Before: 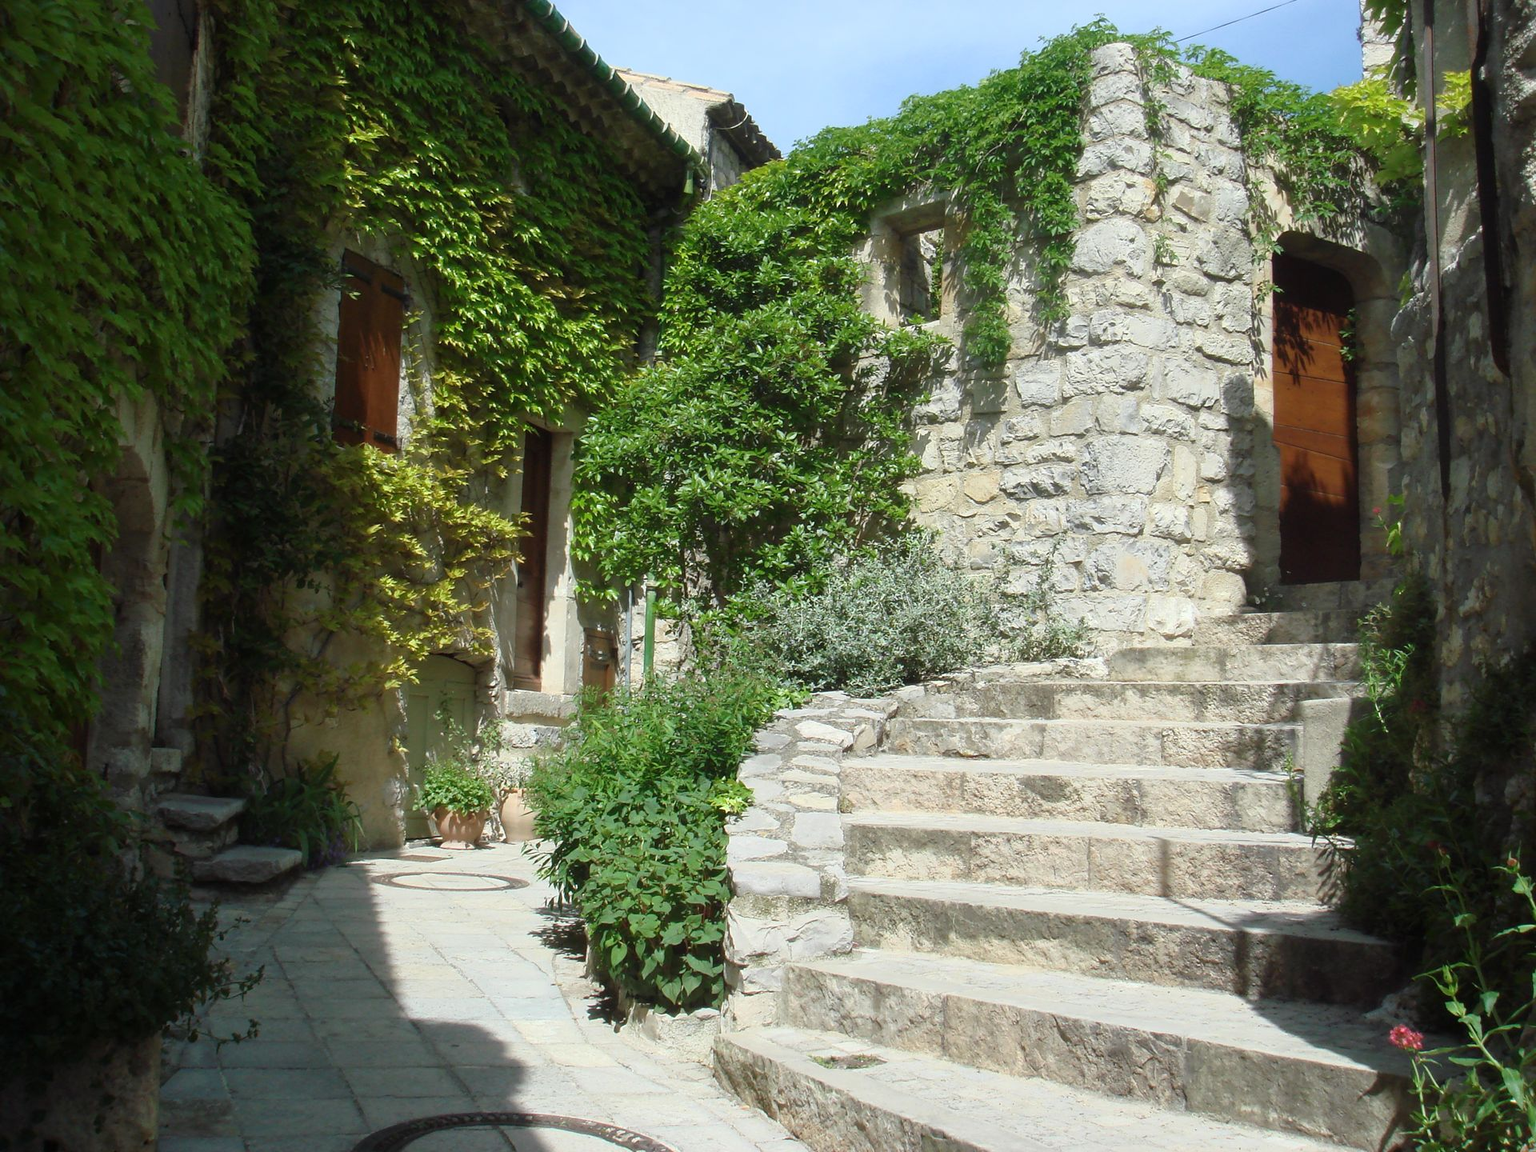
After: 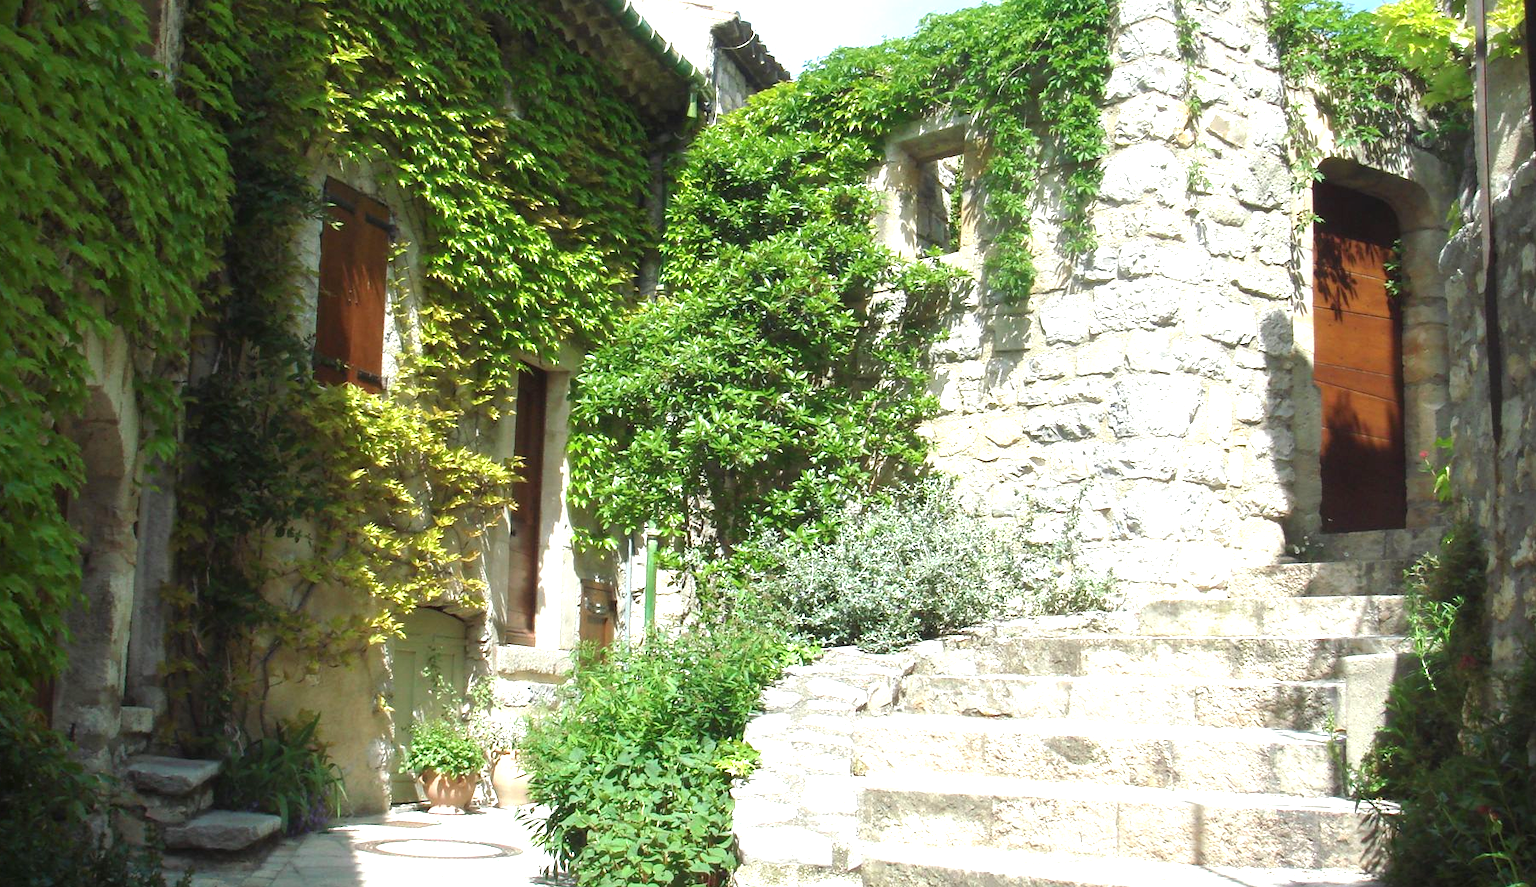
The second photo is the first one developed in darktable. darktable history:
exposure: black level correction 0, exposure 1.106 EV, compensate highlight preservation false
crop: left 2.482%, top 7.29%, right 3.406%, bottom 20.26%
